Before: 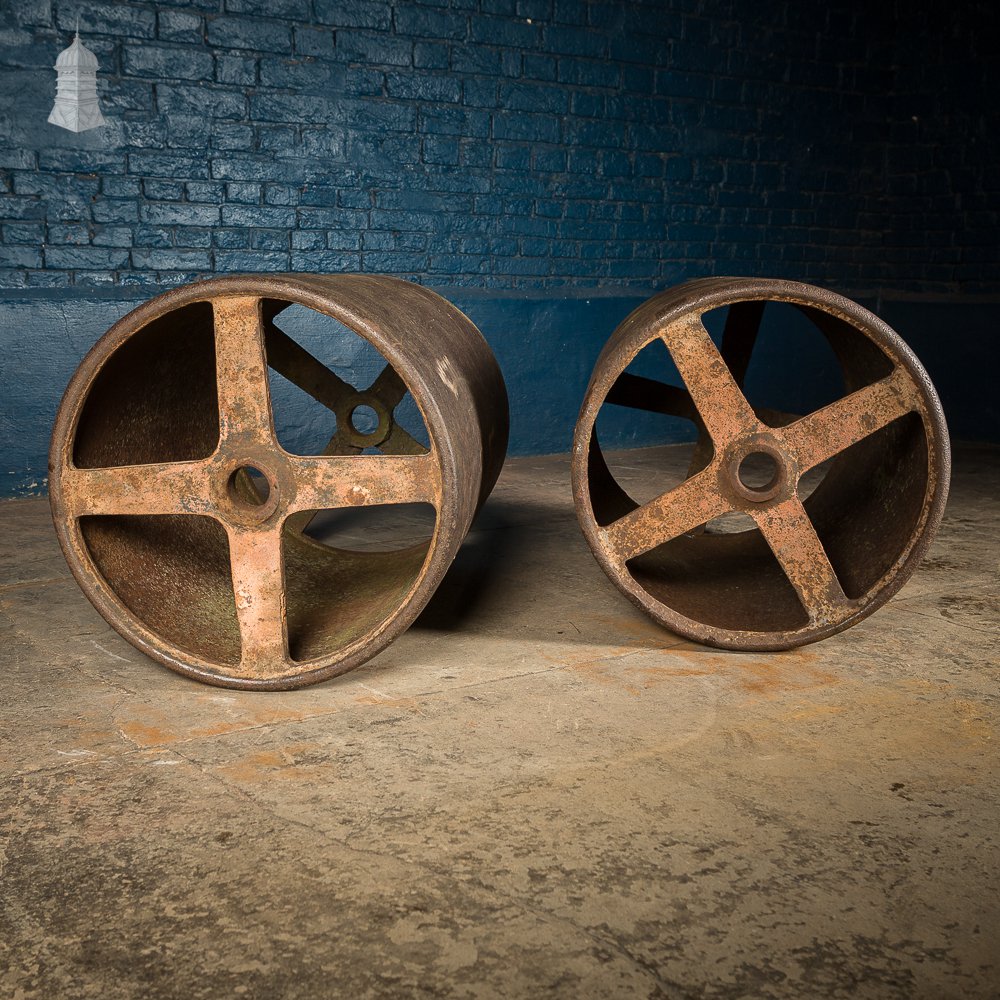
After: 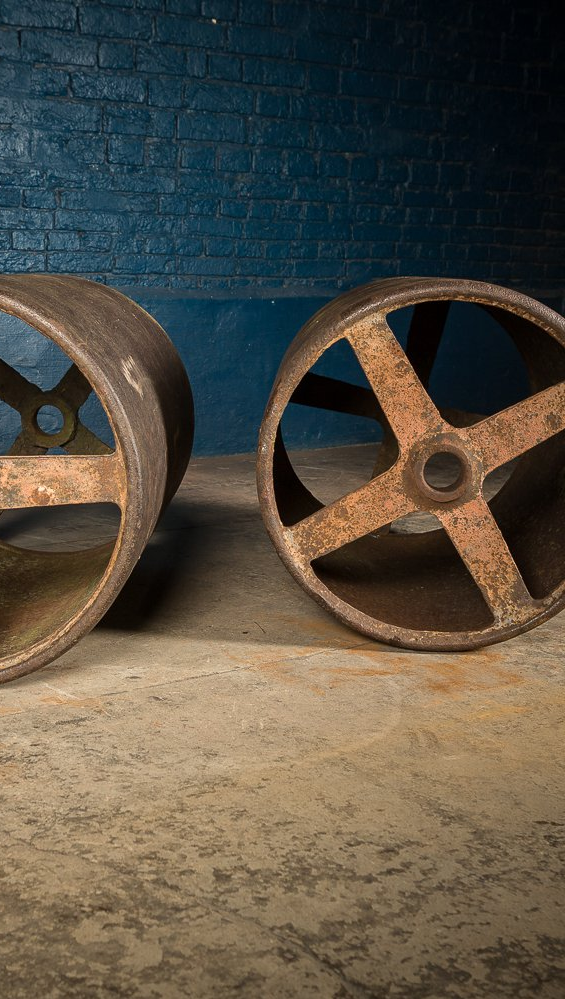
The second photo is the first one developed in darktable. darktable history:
crop: left 31.579%, top 0.018%, right 11.862%
